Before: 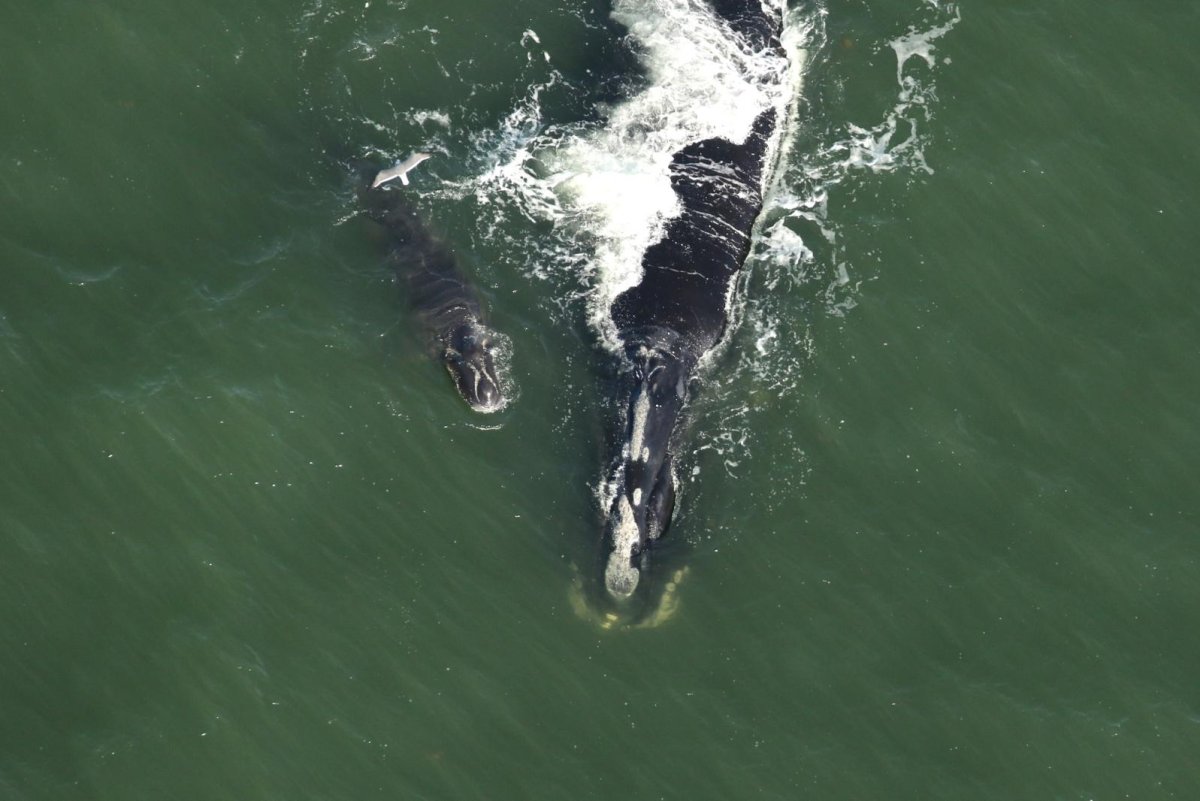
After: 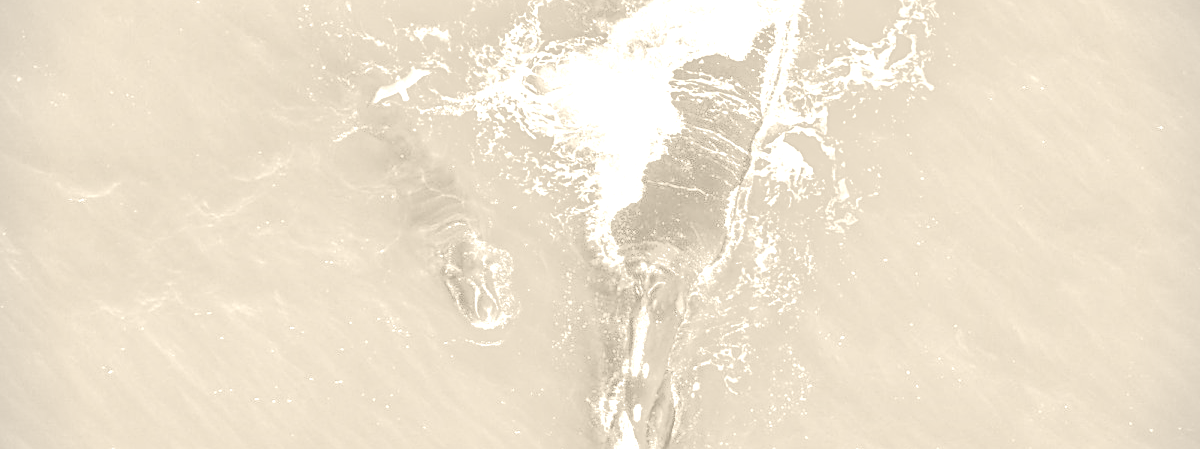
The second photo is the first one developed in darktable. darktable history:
local contrast: detail 130%
tone equalizer: -8 EV -0.528 EV, -7 EV -0.319 EV, -6 EV -0.083 EV, -5 EV 0.413 EV, -4 EV 0.985 EV, -3 EV 0.791 EV, -2 EV -0.01 EV, -1 EV 0.14 EV, +0 EV -0.012 EV, smoothing 1
colorize: hue 36°, saturation 71%, lightness 80.79%
contrast brightness saturation: saturation 0.13
vignetting: fall-off start 91.19%
crop and rotate: top 10.605%, bottom 33.274%
sharpen: on, module defaults
levels: levels [0.026, 0.507, 0.987]
